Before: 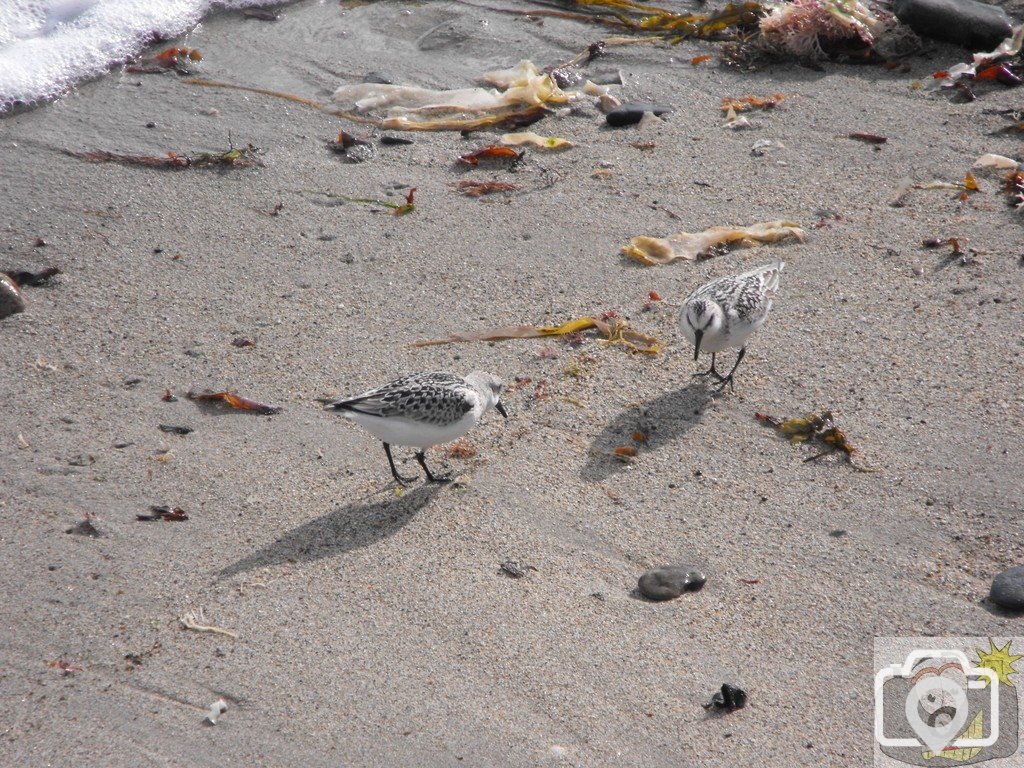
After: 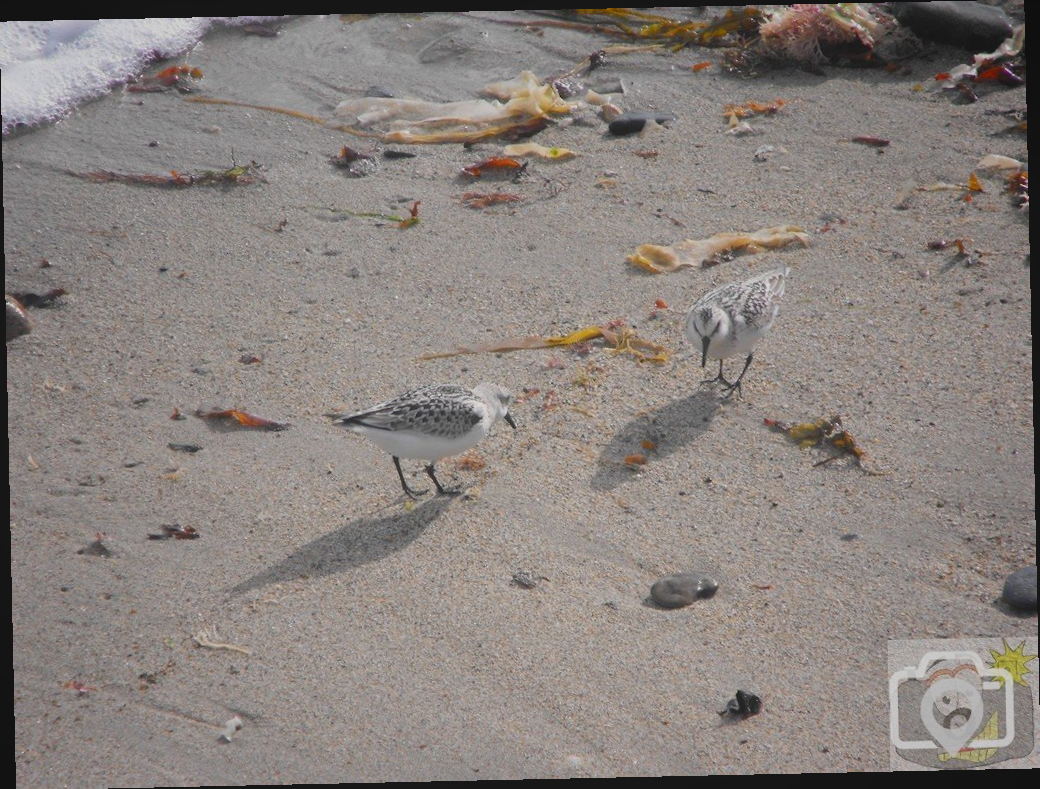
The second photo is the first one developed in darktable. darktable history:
exposure: compensate exposure bias true, compensate highlight preservation false
rotate and perspective: rotation -1.24°, automatic cropping off
local contrast: detail 70%
